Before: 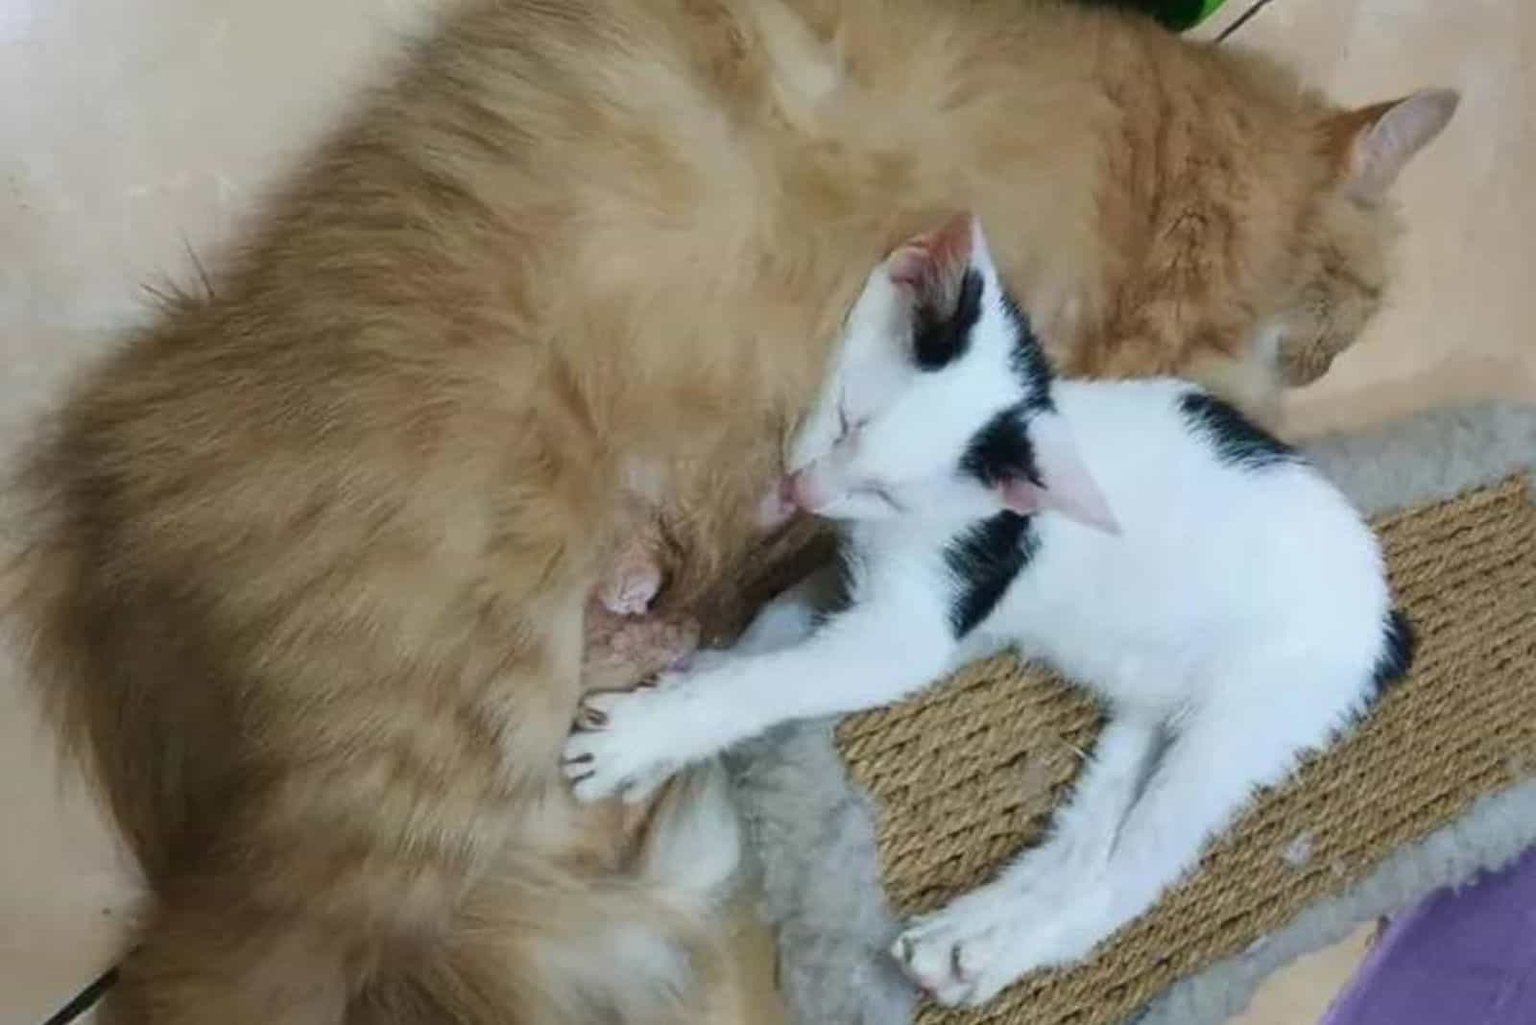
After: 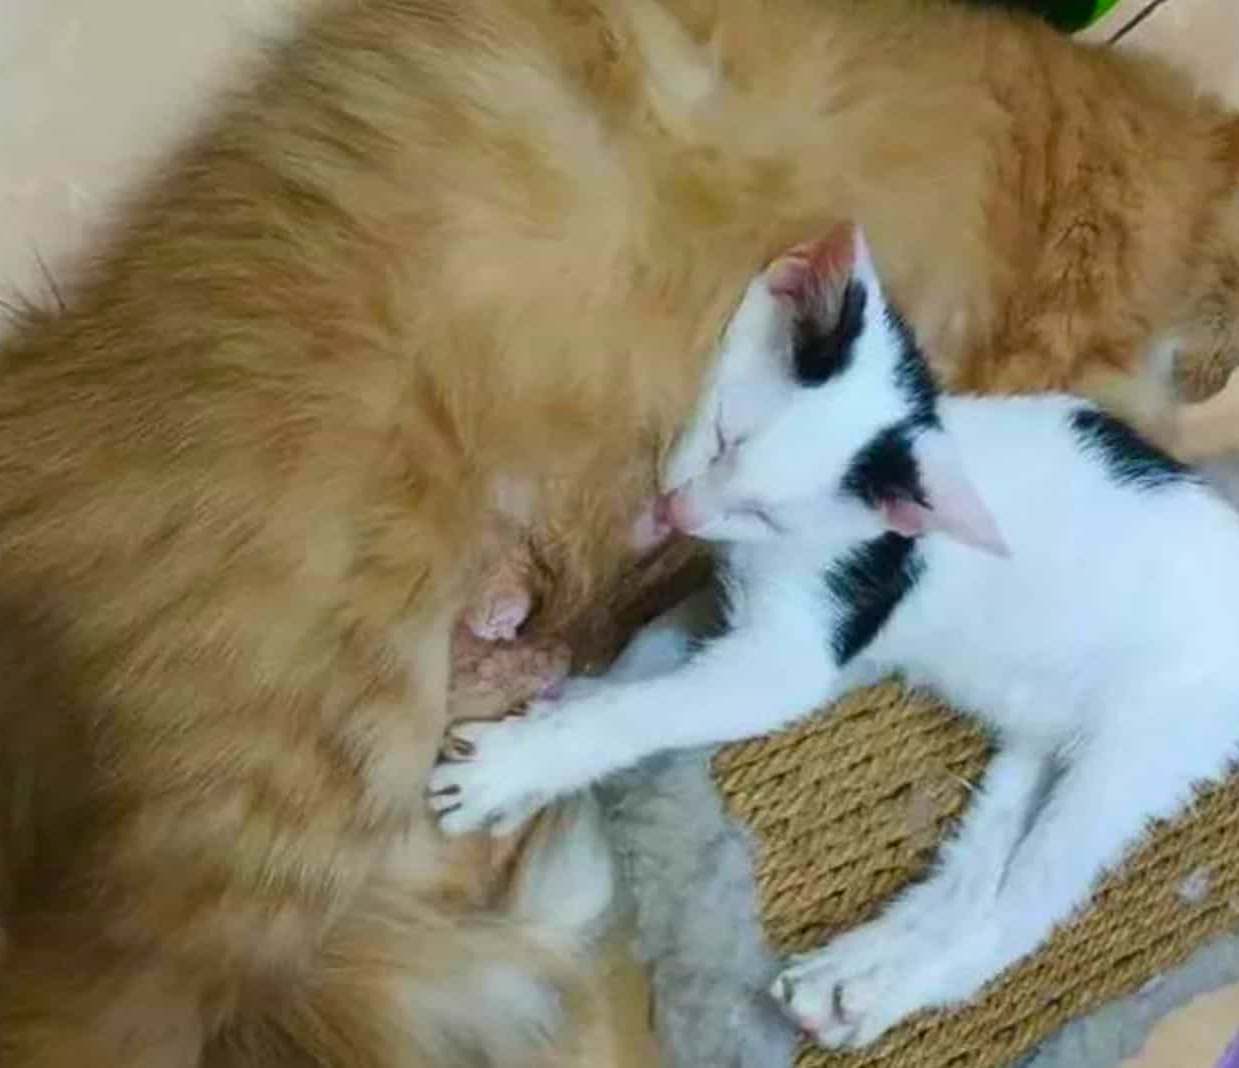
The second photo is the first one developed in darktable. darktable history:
crop: left 9.88%, right 12.664%
color balance rgb: perceptual saturation grading › global saturation 30%, global vibrance 20%
tone equalizer: on, module defaults
